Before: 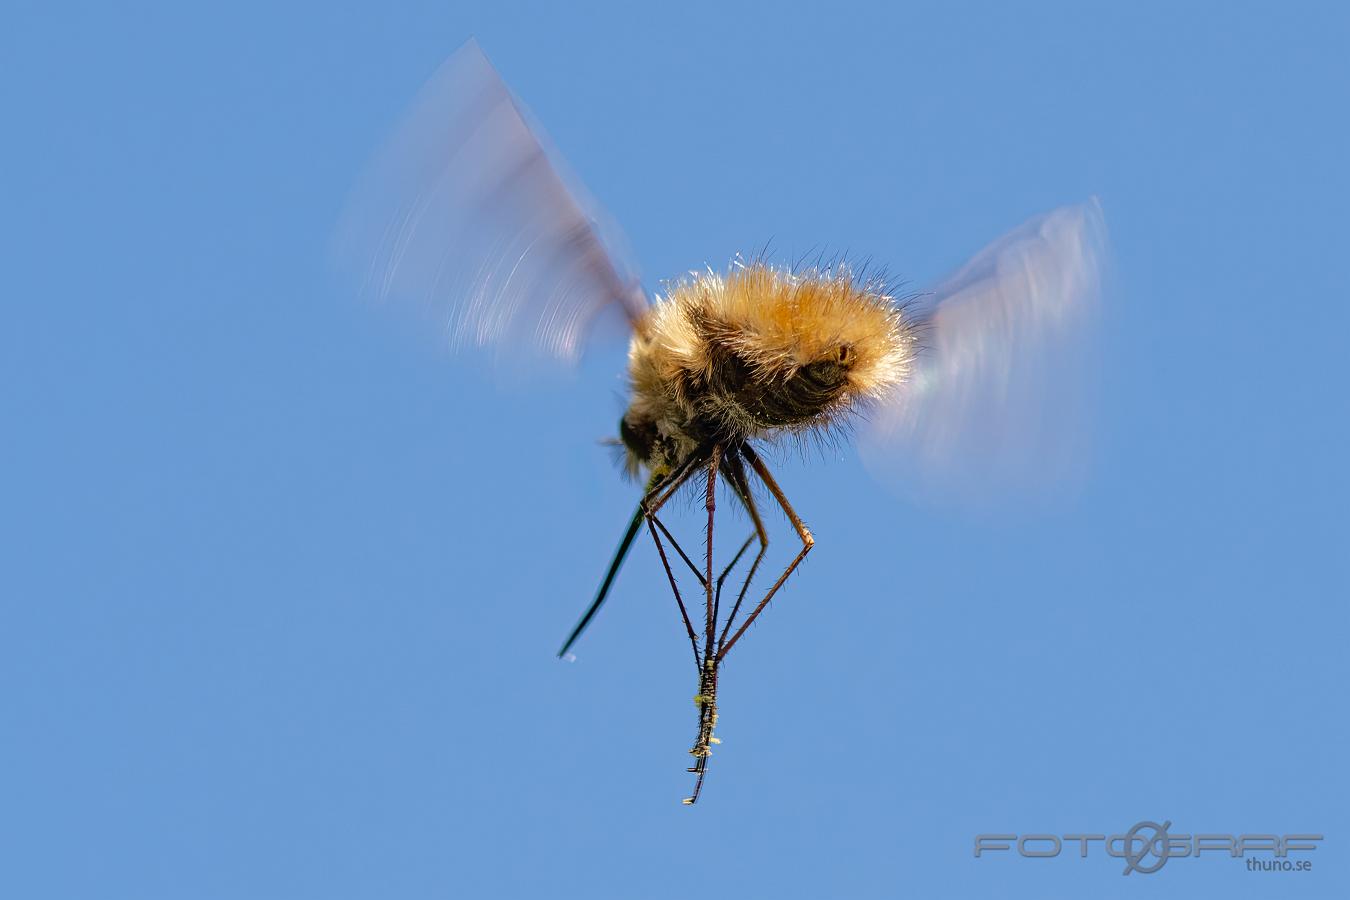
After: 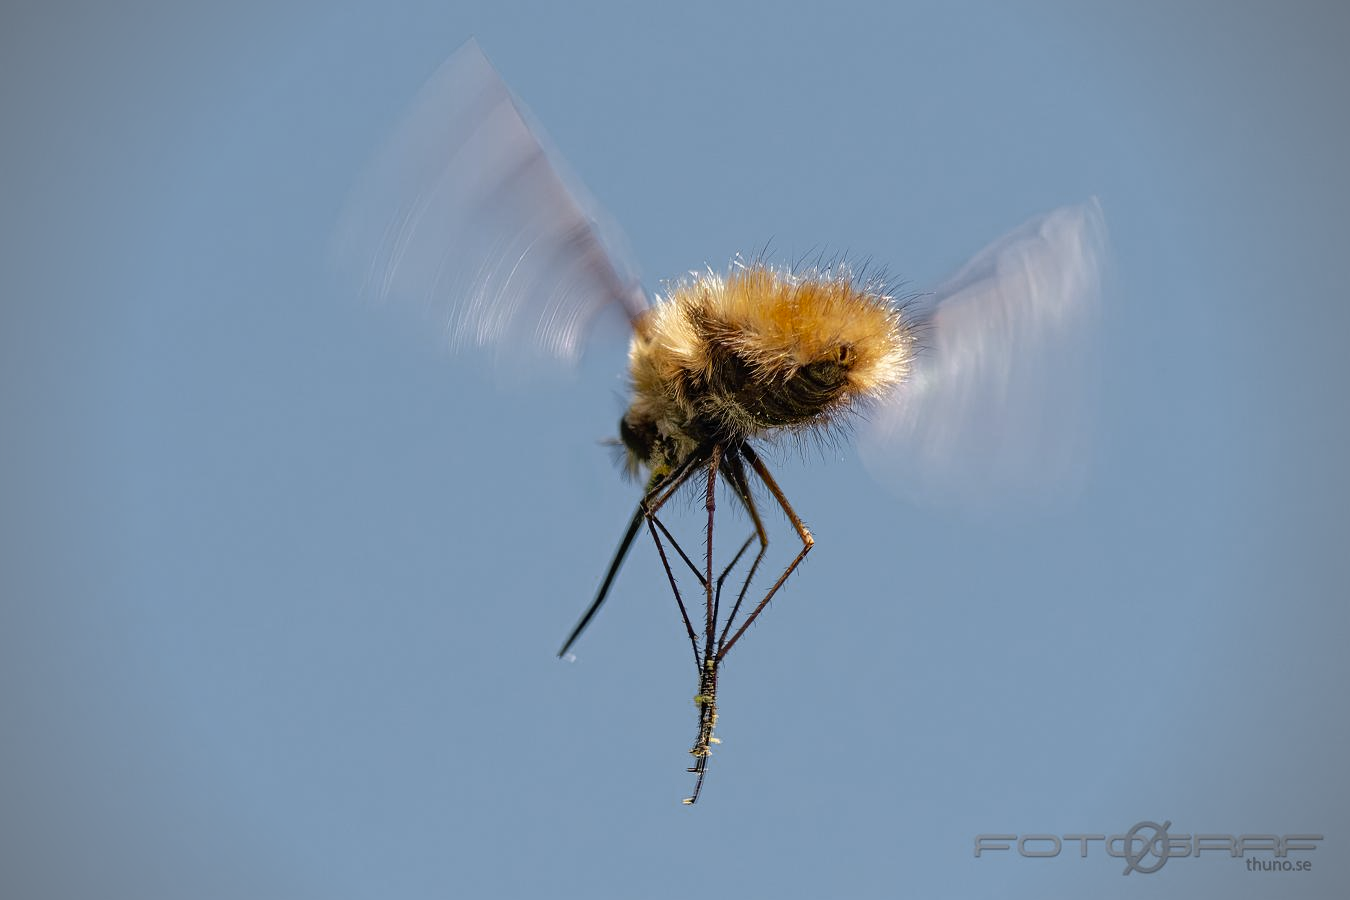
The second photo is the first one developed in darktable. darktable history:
color zones: curves: ch0 [(0.035, 0.242) (0.25, 0.5) (0.384, 0.214) (0.488, 0.255) (0.75, 0.5)]; ch1 [(0.063, 0.379) (0.25, 0.5) (0.354, 0.201) (0.489, 0.085) (0.729, 0.271)]; ch2 [(0.25, 0.5) (0.38, 0.517) (0.442, 0.51) (0.735, 0.456)]
vignetting: on, module defaults
